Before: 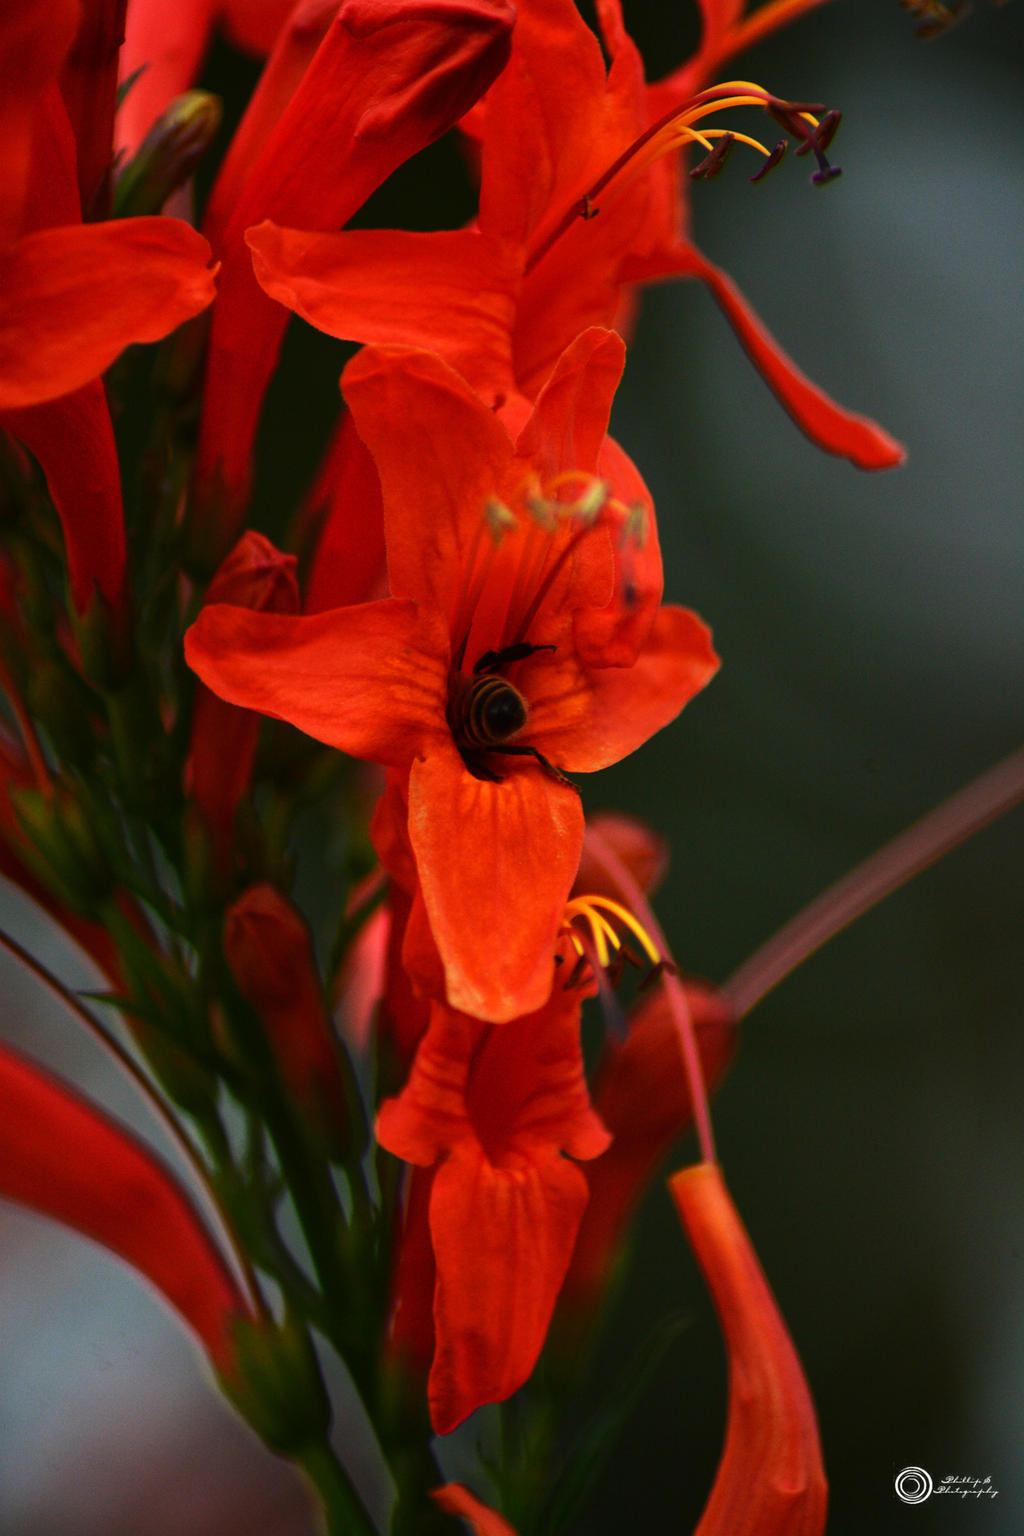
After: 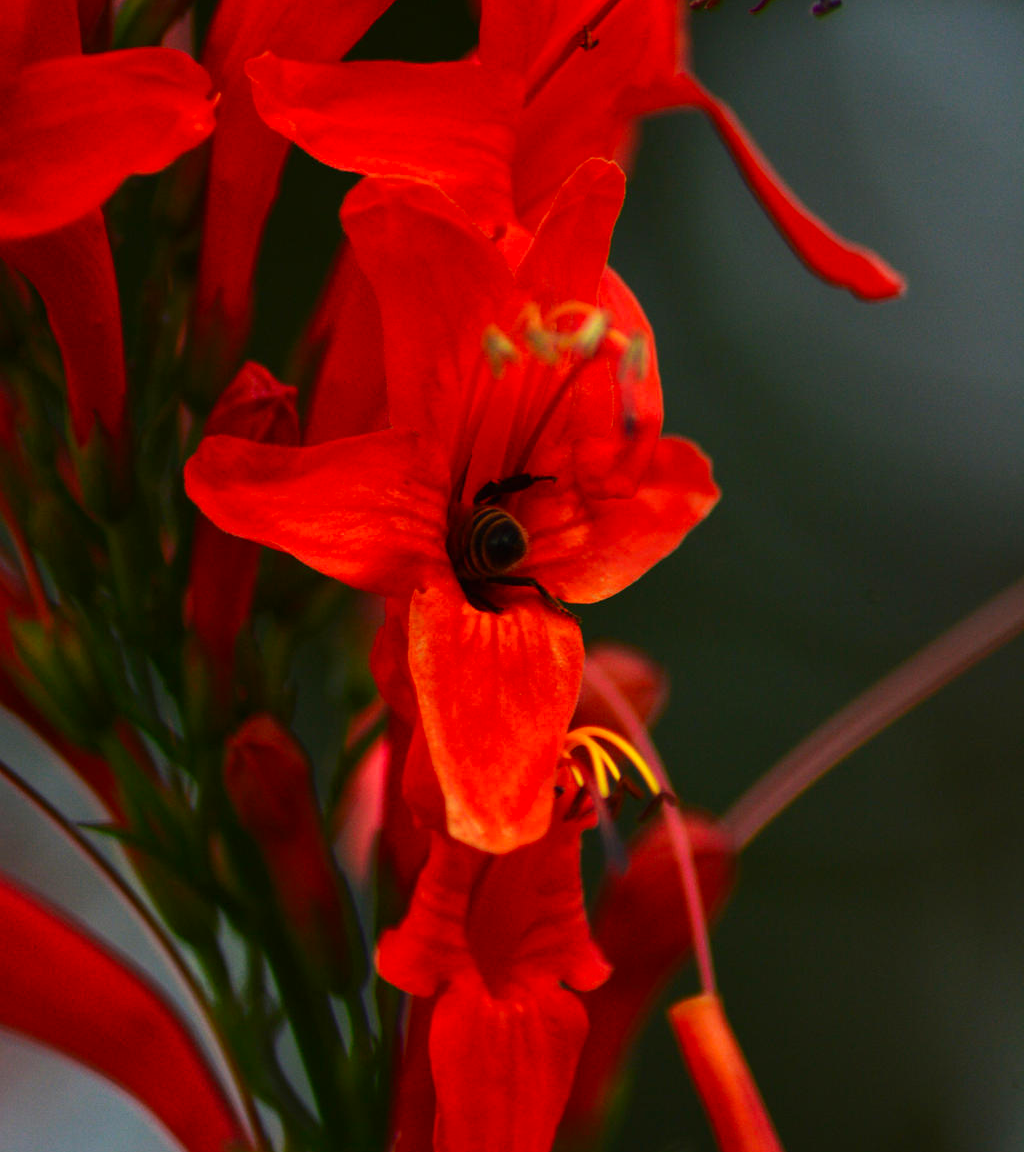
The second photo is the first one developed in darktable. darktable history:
contrast brightness saturation: saturation 0.124
crop: top 11.052%, bottom 13.931%
